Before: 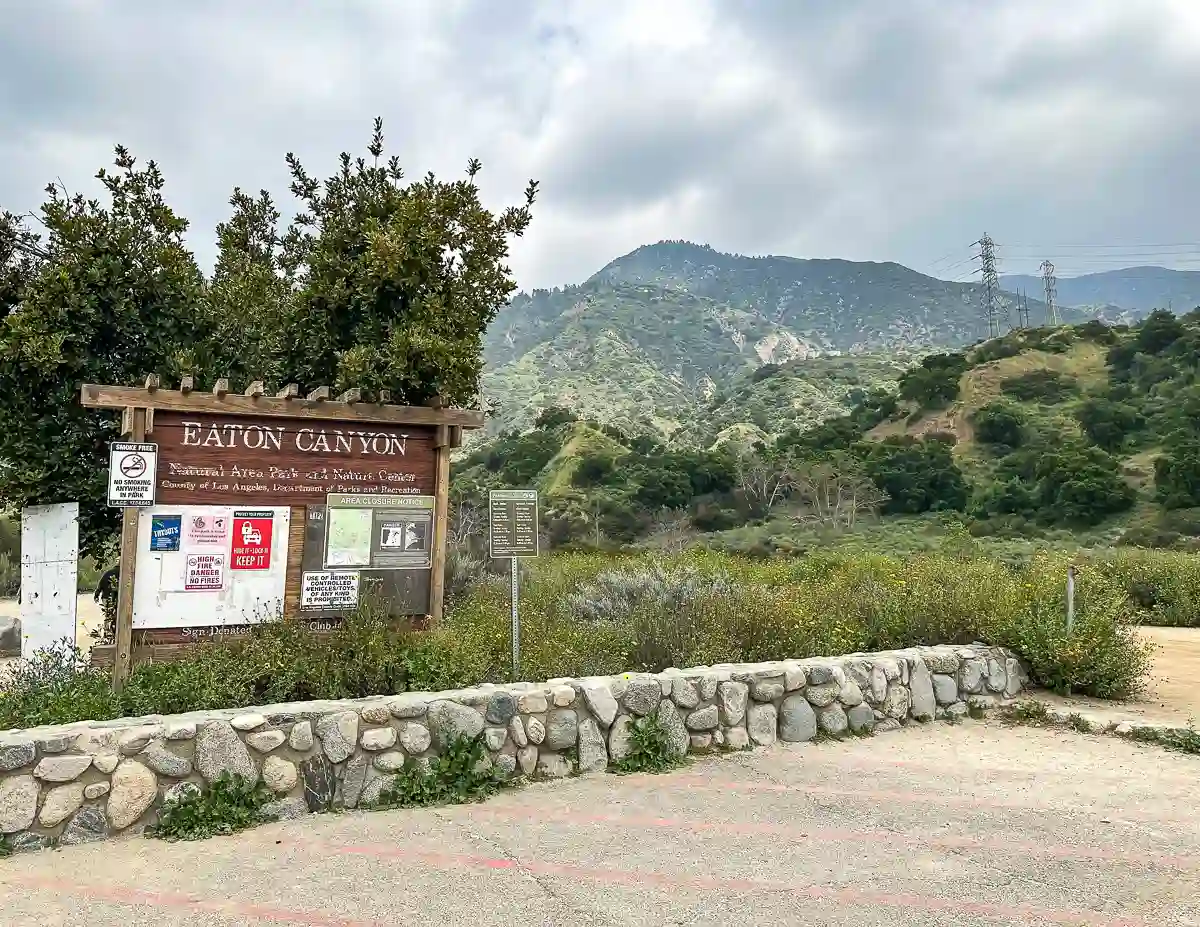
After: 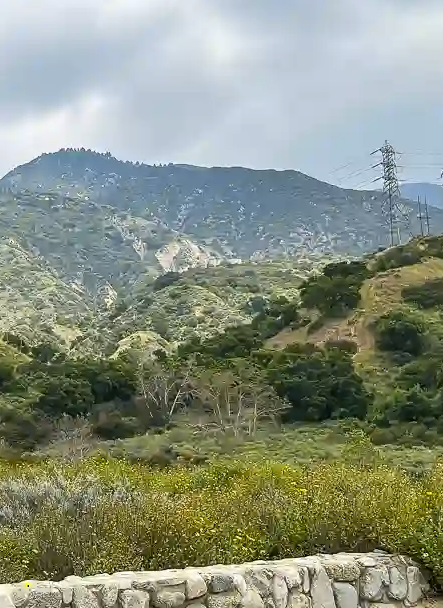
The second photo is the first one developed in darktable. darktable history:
crop and rotate: left 49.936%, top 10.094%, right 13.136%, bottom 24.256%
color contrast: green-magenta contrast 0.85, blue-yellow contrast 1.25, unbound 0
